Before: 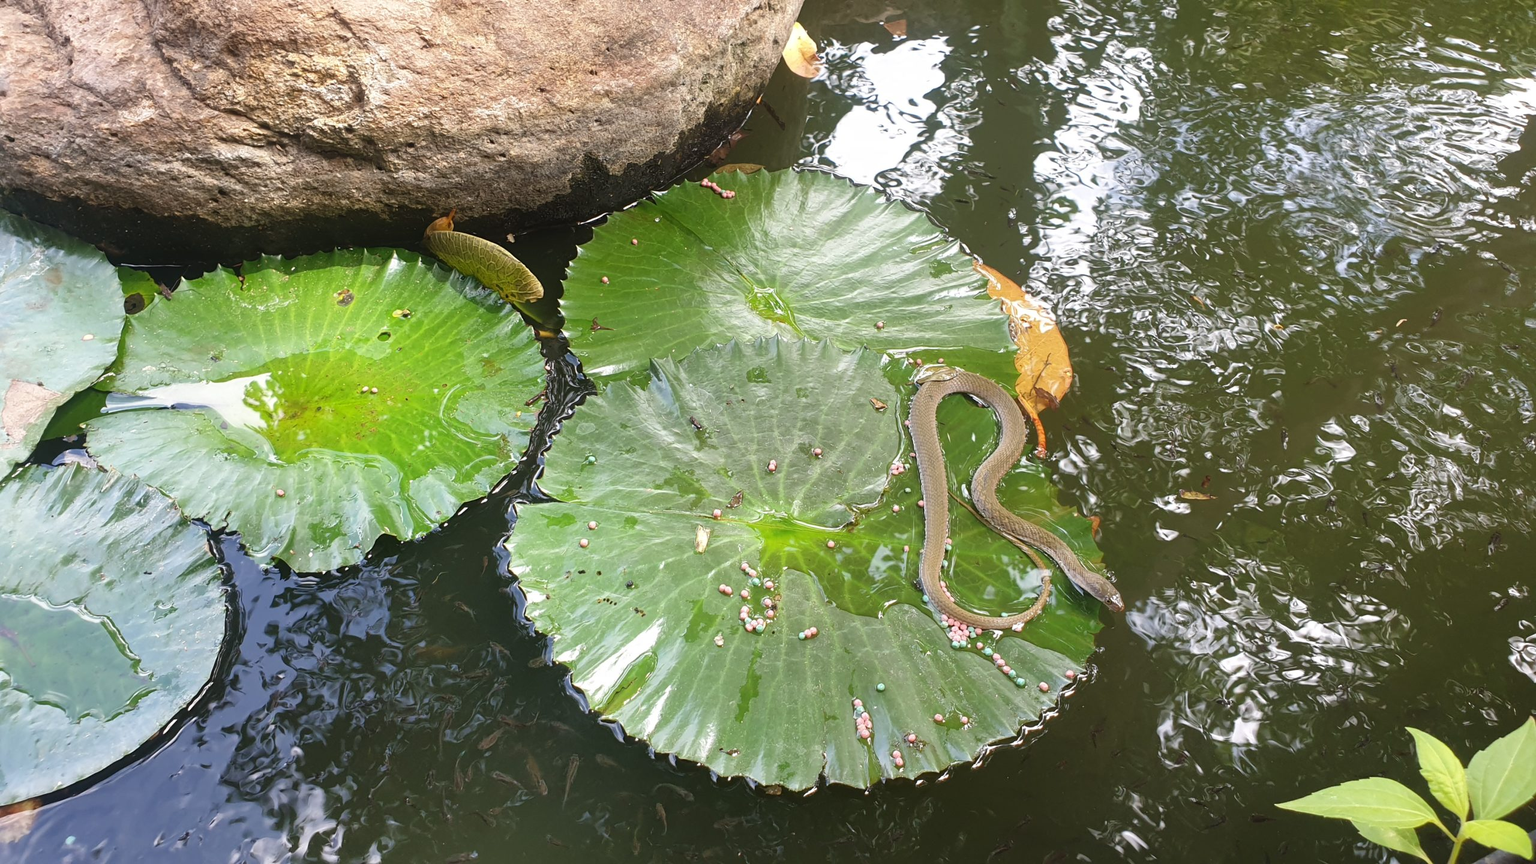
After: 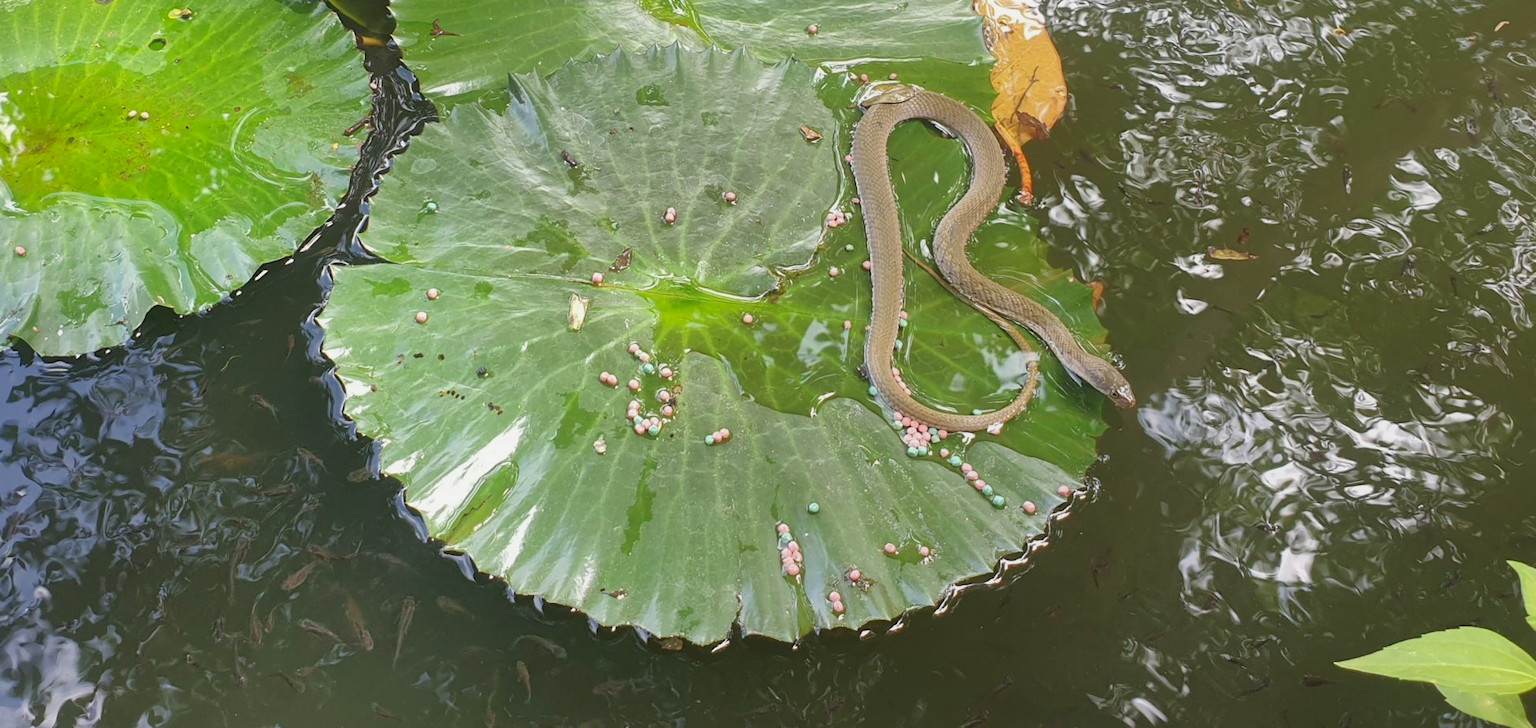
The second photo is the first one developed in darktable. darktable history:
shadows and highlights: on, module defaults
crop and rotate: left 17.299%, top 35.115%, right 7.015%, bottom 1.024%
contrast equalizer: octaves 7, y [[0.6 ×6], [0.55 ×6], [0 ×6], [0 ×6], [0 ×6]], mix -0.3
